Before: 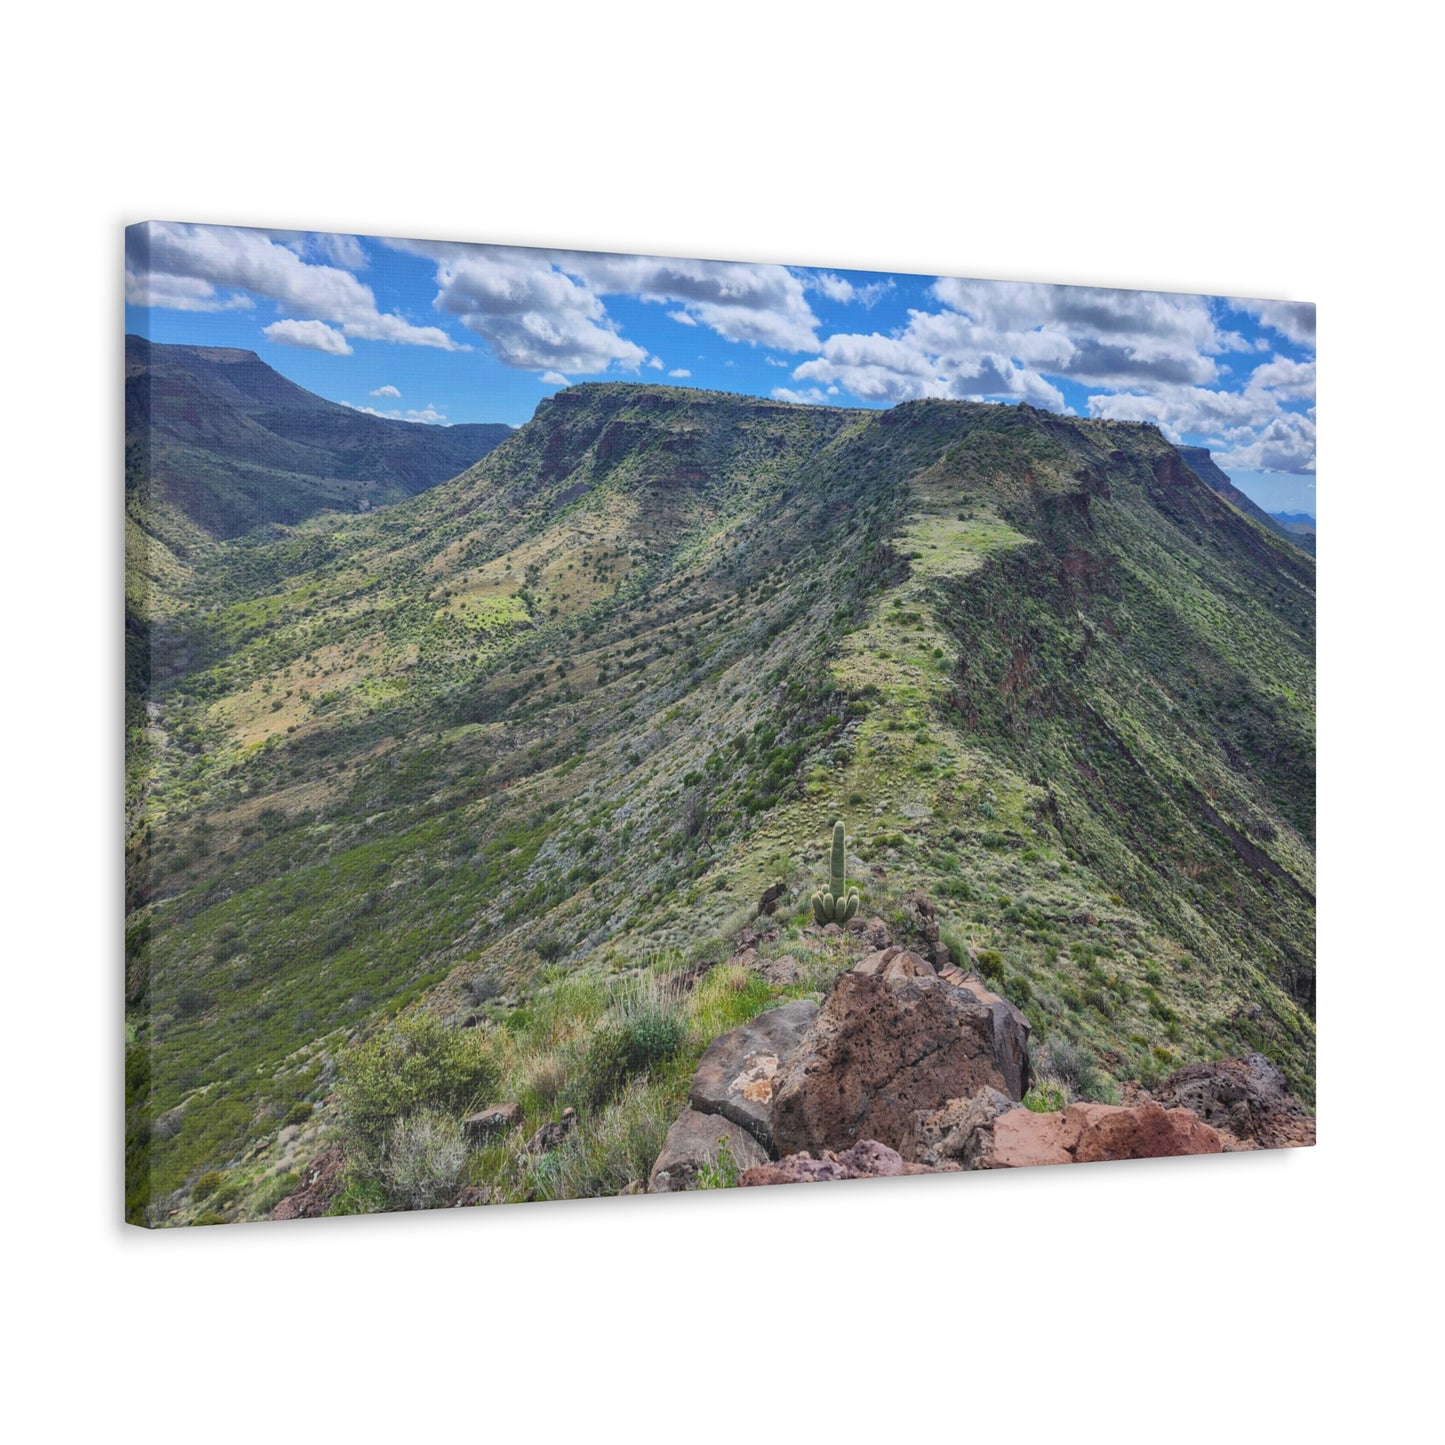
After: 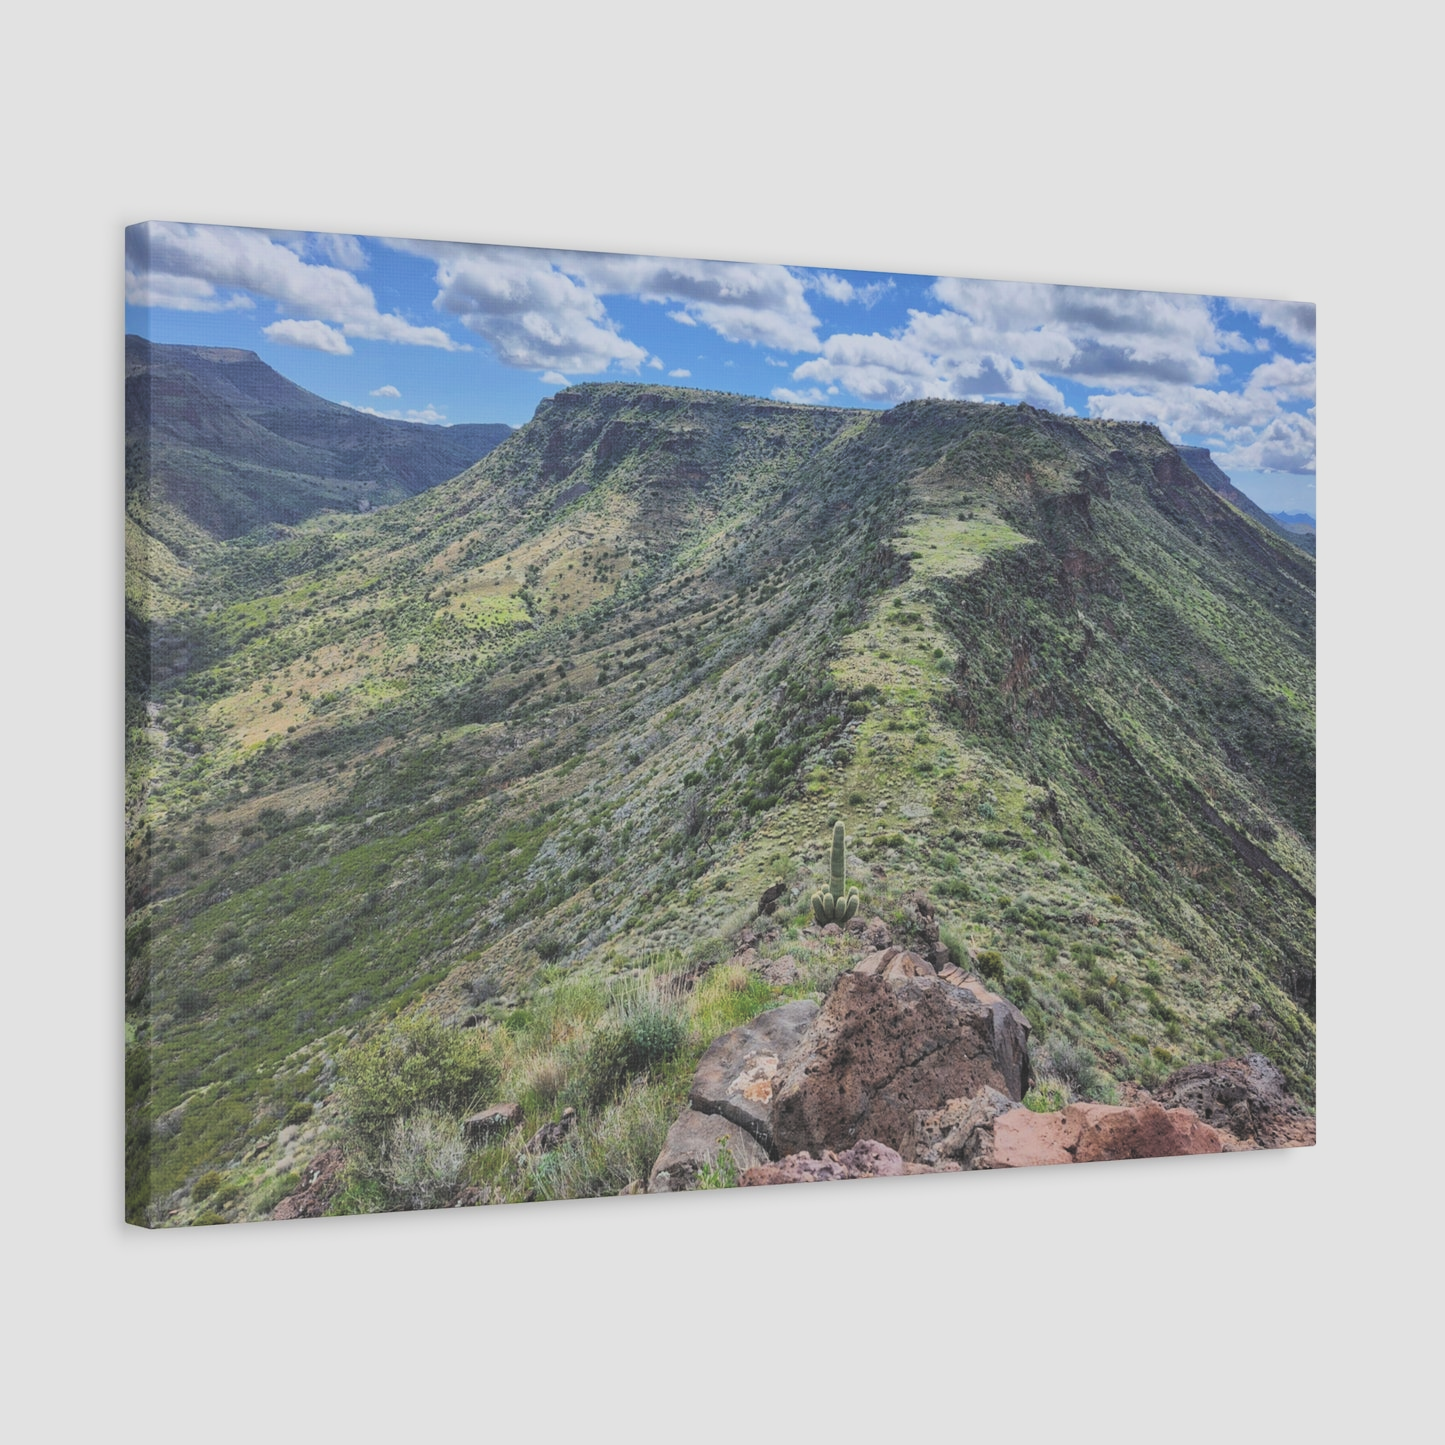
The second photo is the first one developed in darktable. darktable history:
white balance: emerald 1
filmic rgb: black relative exposure -5 EV, hardness 2.88, contrast 1.2
exposure: black level correction -0.041, exposure 0.064 EV, compensate highlight preservation false
tone equalizer: on, module defaults
